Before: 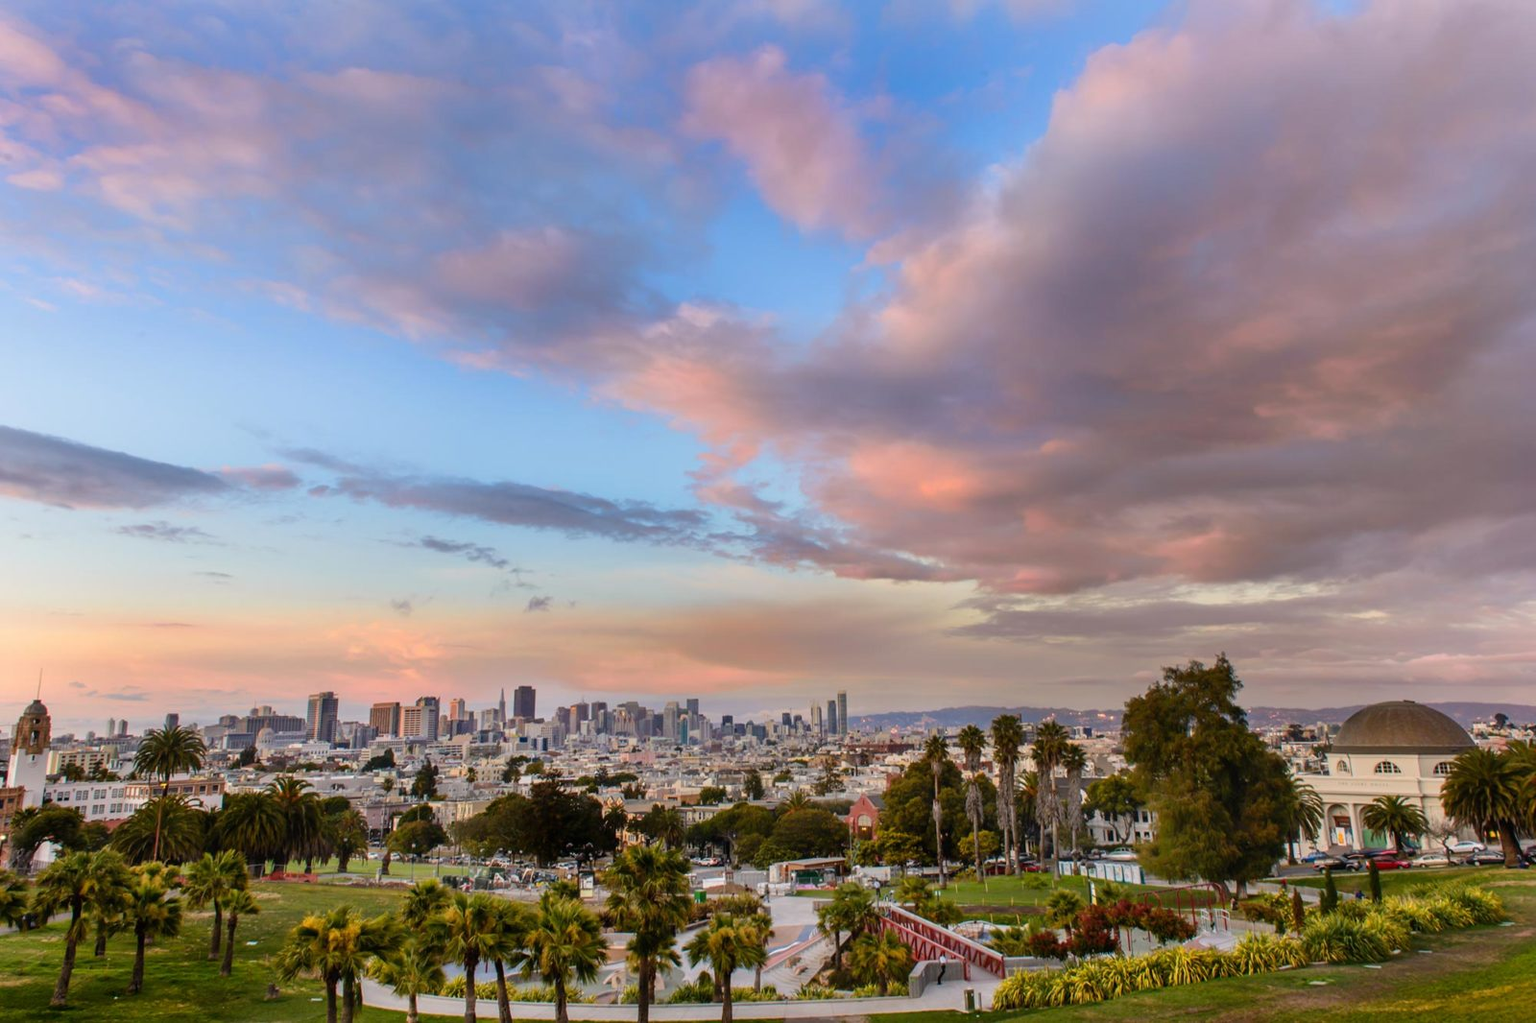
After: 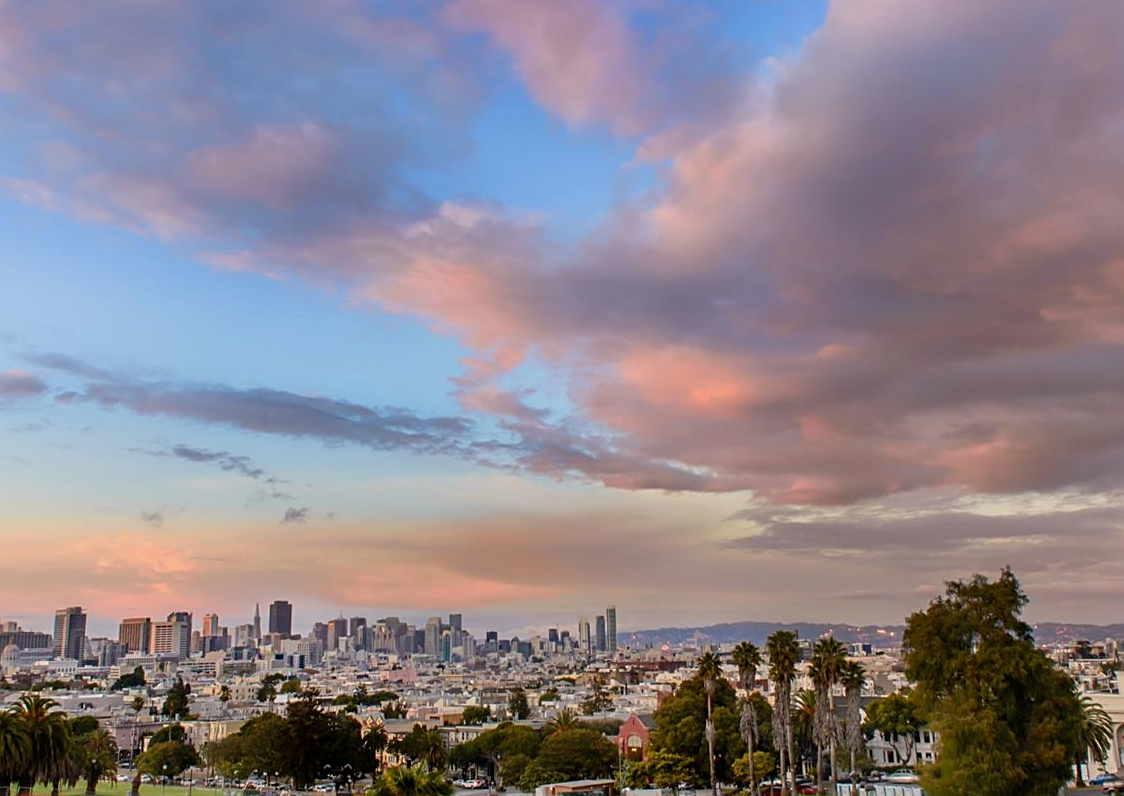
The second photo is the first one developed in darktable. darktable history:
crop and rotate: left 16.695%, top 10.761%, right 12.995%, bottom 14.543%
sharpen: on, module defaults
exposure: black level correction 0.002, exposure -0.098 EV, compensate exposure bias true, compensate highlight preservation false
